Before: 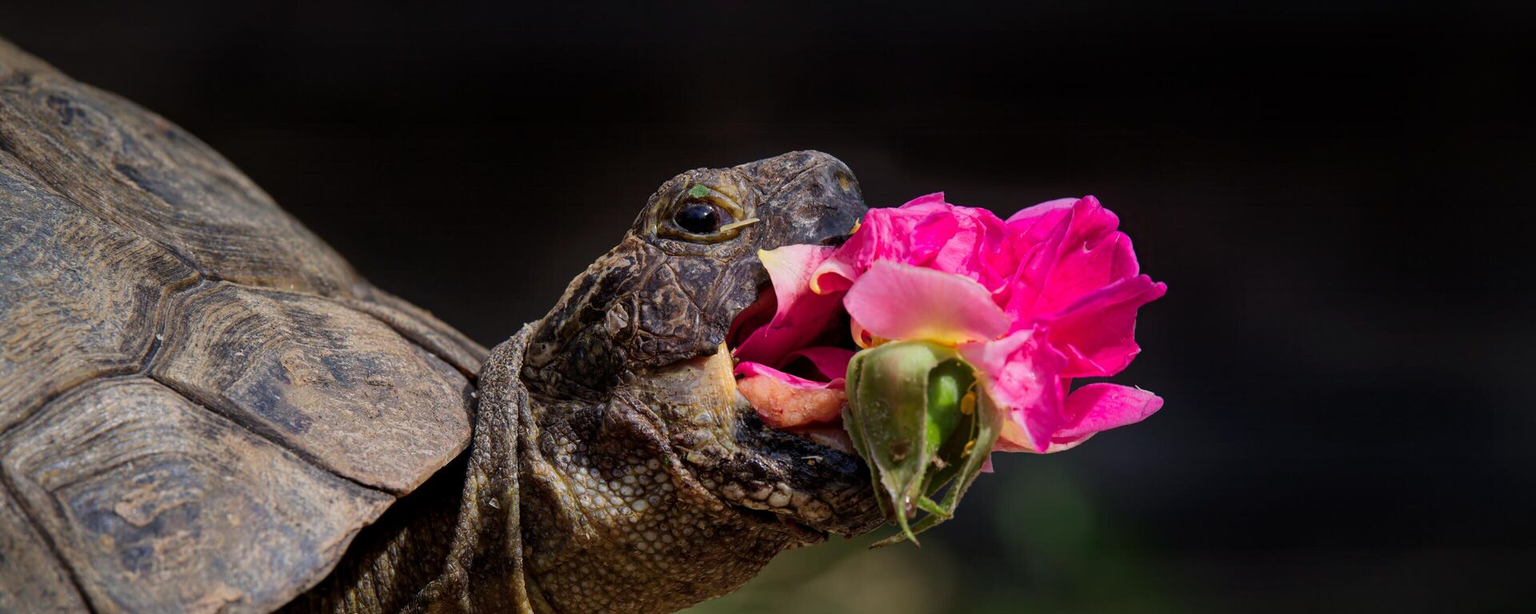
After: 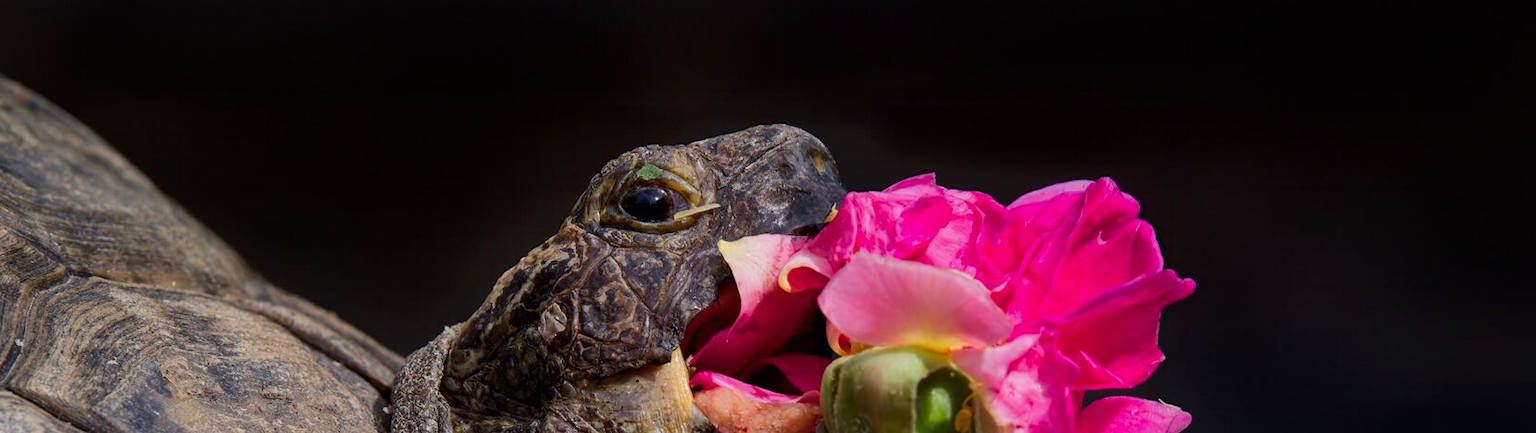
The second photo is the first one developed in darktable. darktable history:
crop and rotate: left 9.345%, top 7.22%, right 4.982%, bottom 32.331%
contrast brightness saturation: contrast 0.03, brightness -0.04
